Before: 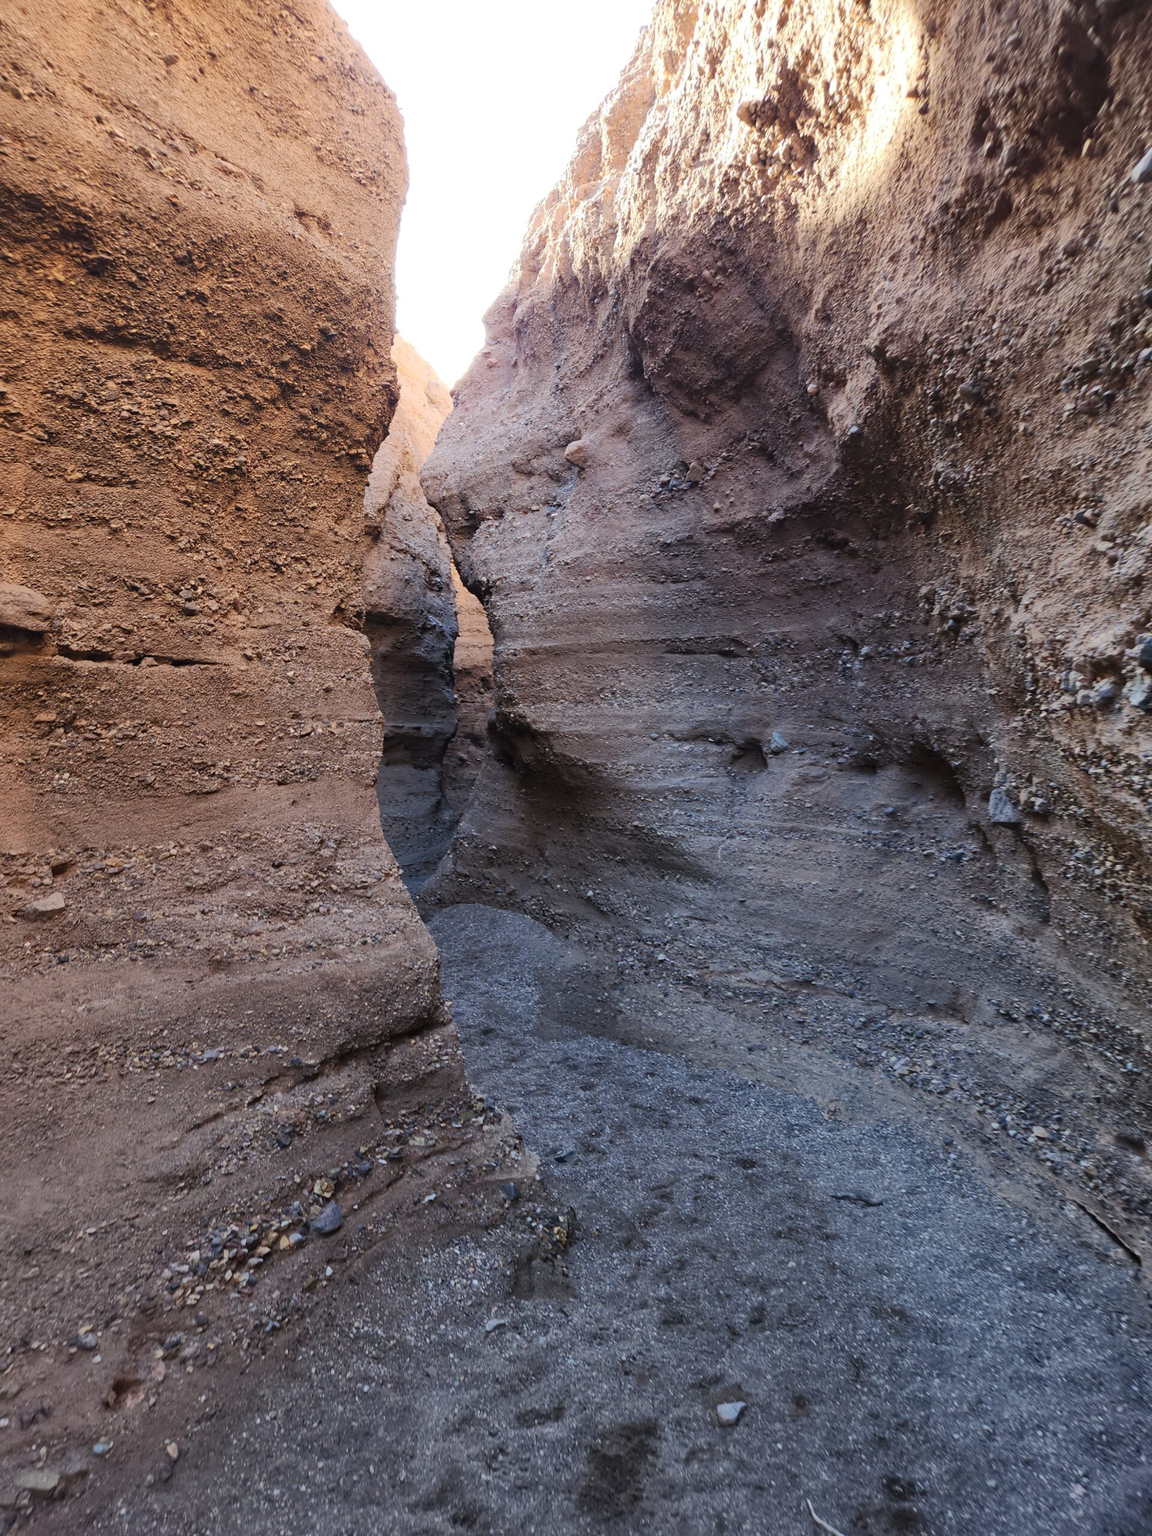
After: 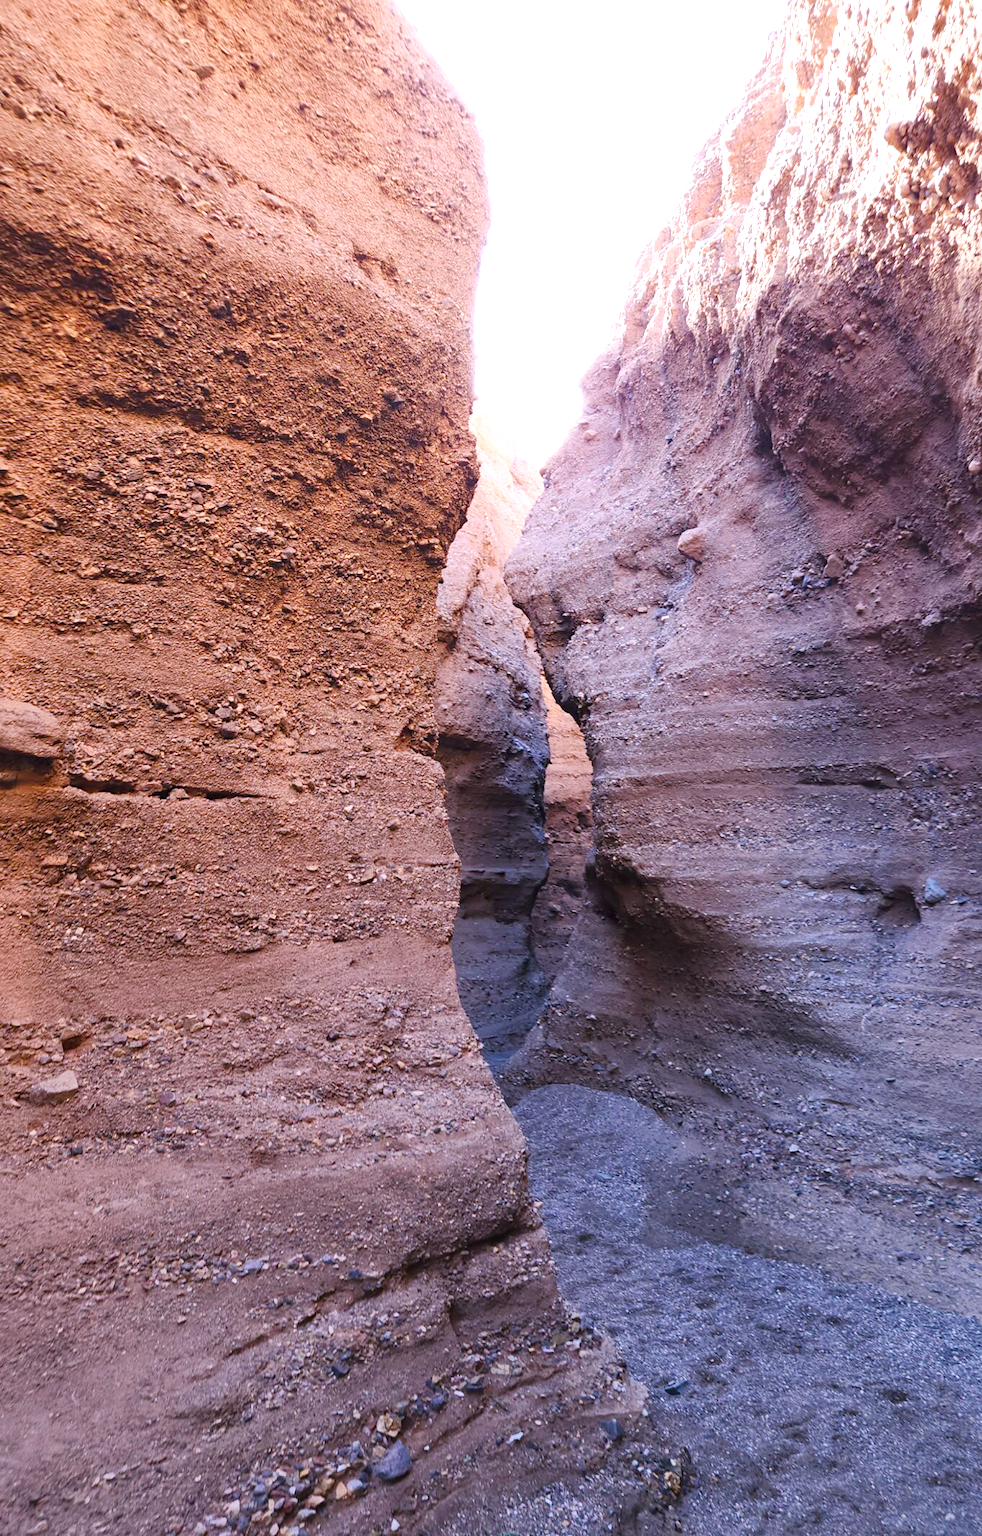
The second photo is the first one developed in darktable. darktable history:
color balance rgb: perceptual saturation grading › global saturation 20%, perceptual saturation grading › highlights -50%, perceptual saturation grading › shadows 30%, perceptual brilliance grading › global brilliance 10%, perceptual brilliance grading › shadows 15%
white balance: red 1.066, blue 1.119
crop: right 28.885%, bottom 16.626%
